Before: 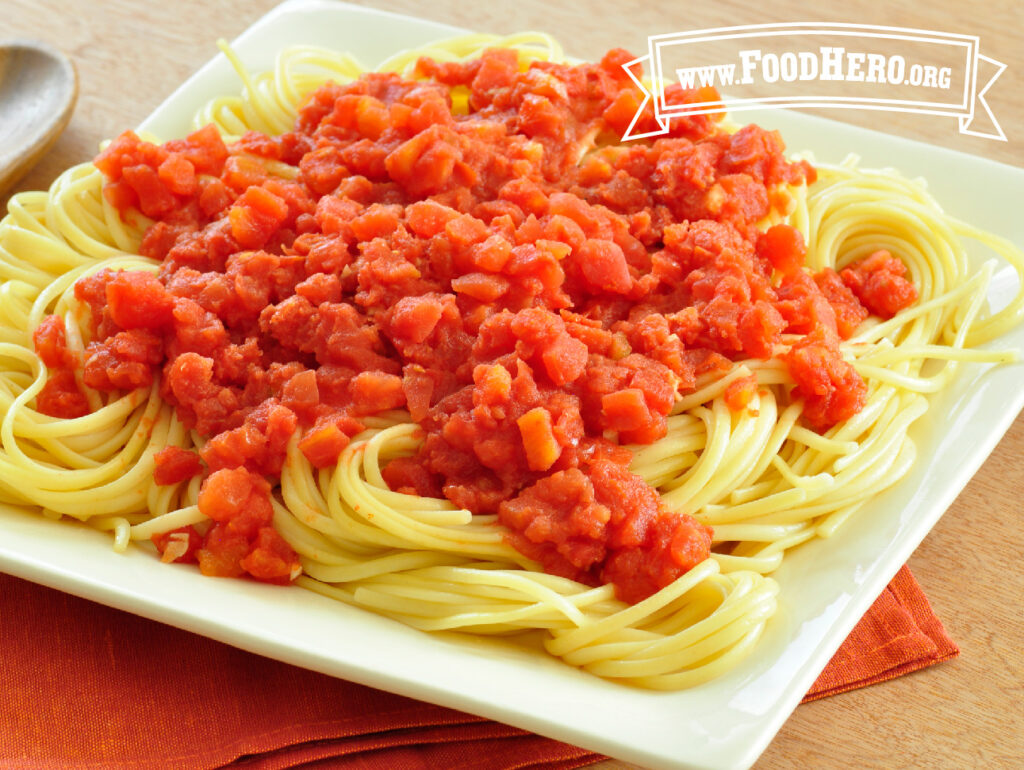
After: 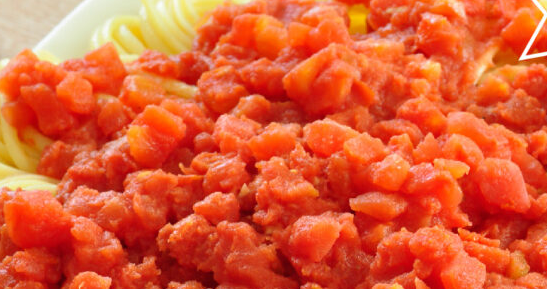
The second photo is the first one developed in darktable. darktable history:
crop: left 10.051%, top 10.616%, right 36.473%, bottom 51.772%
